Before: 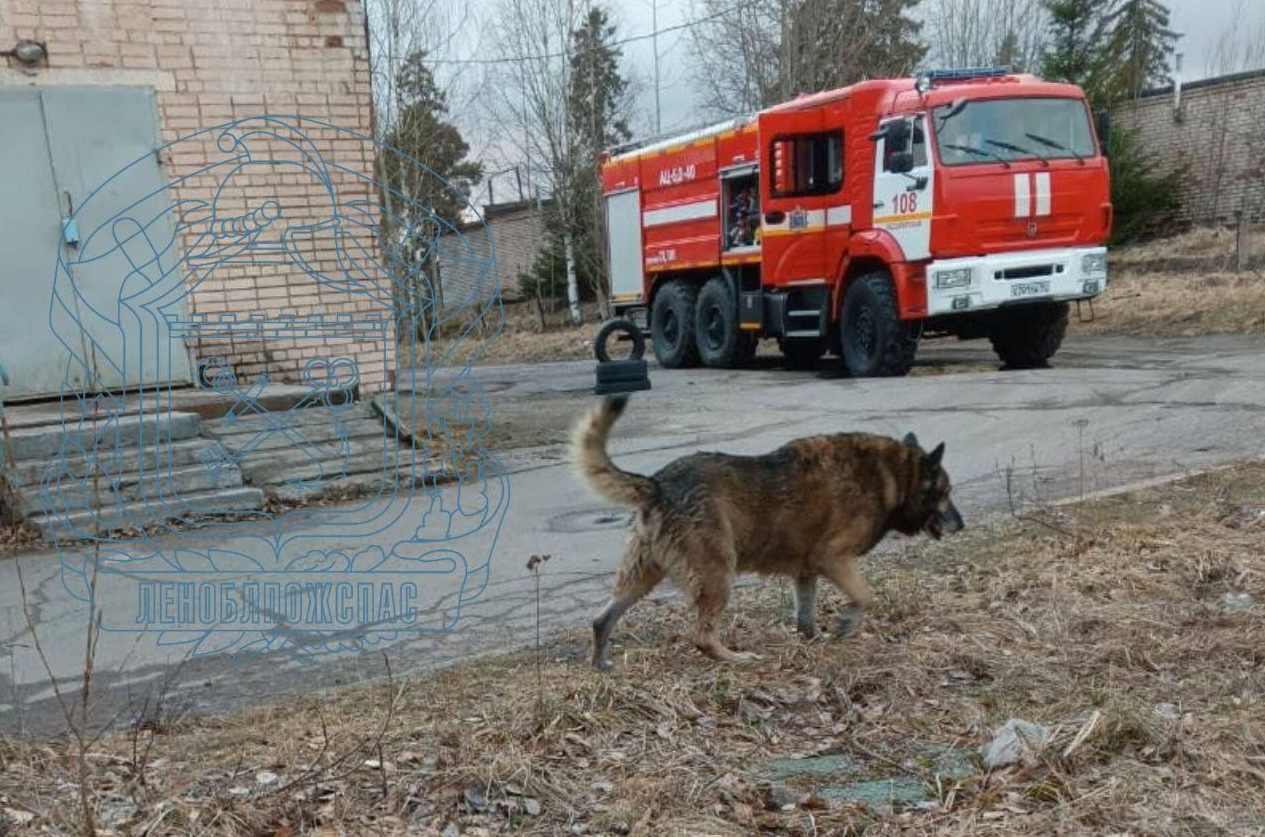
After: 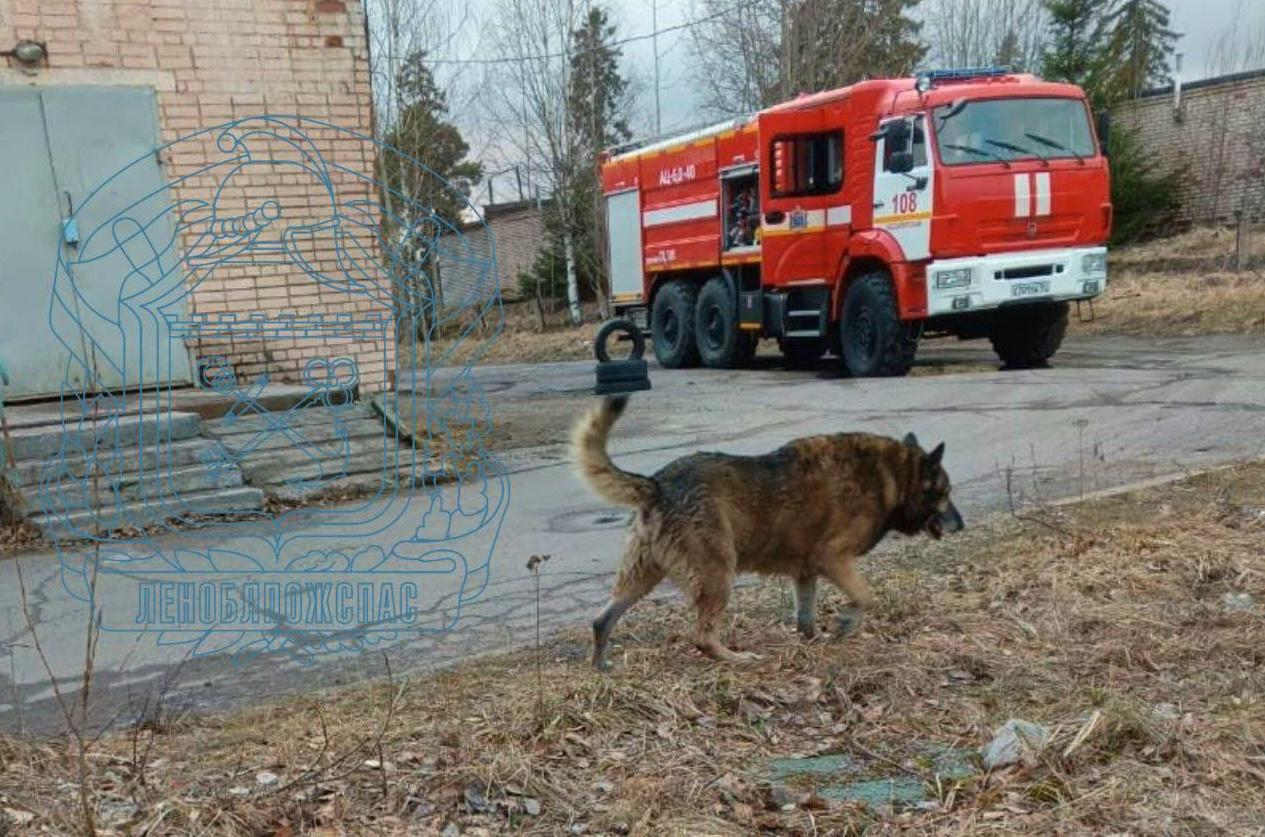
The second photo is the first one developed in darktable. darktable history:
velvia: on, module defaults
white balance: red 1.009, blue 0.985
